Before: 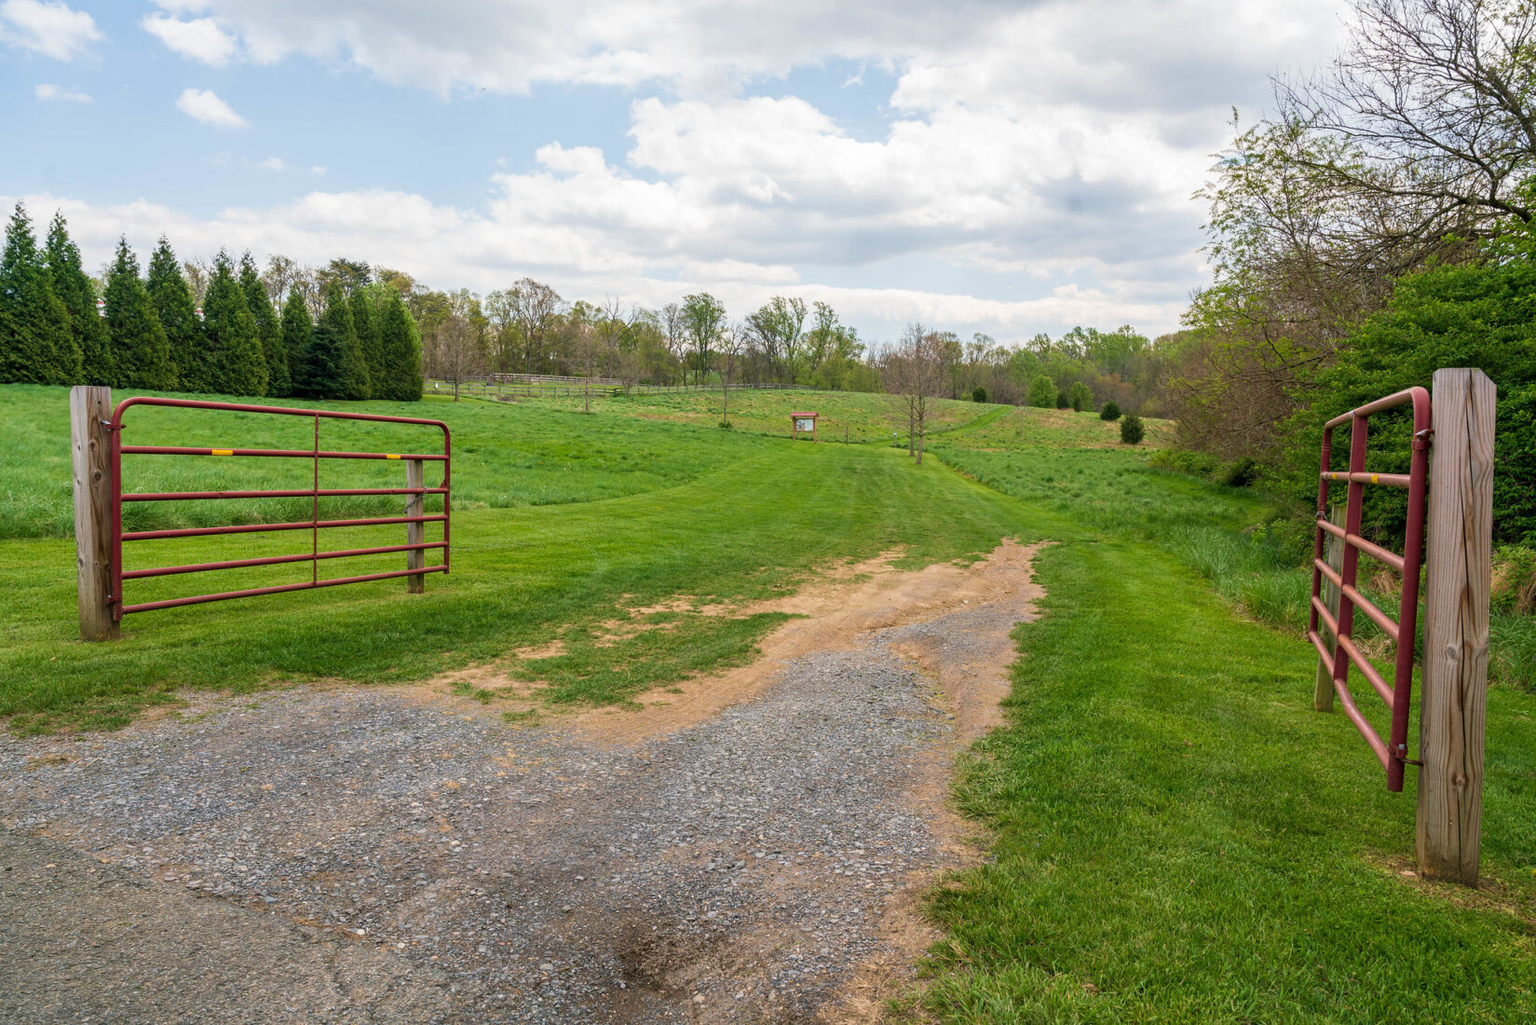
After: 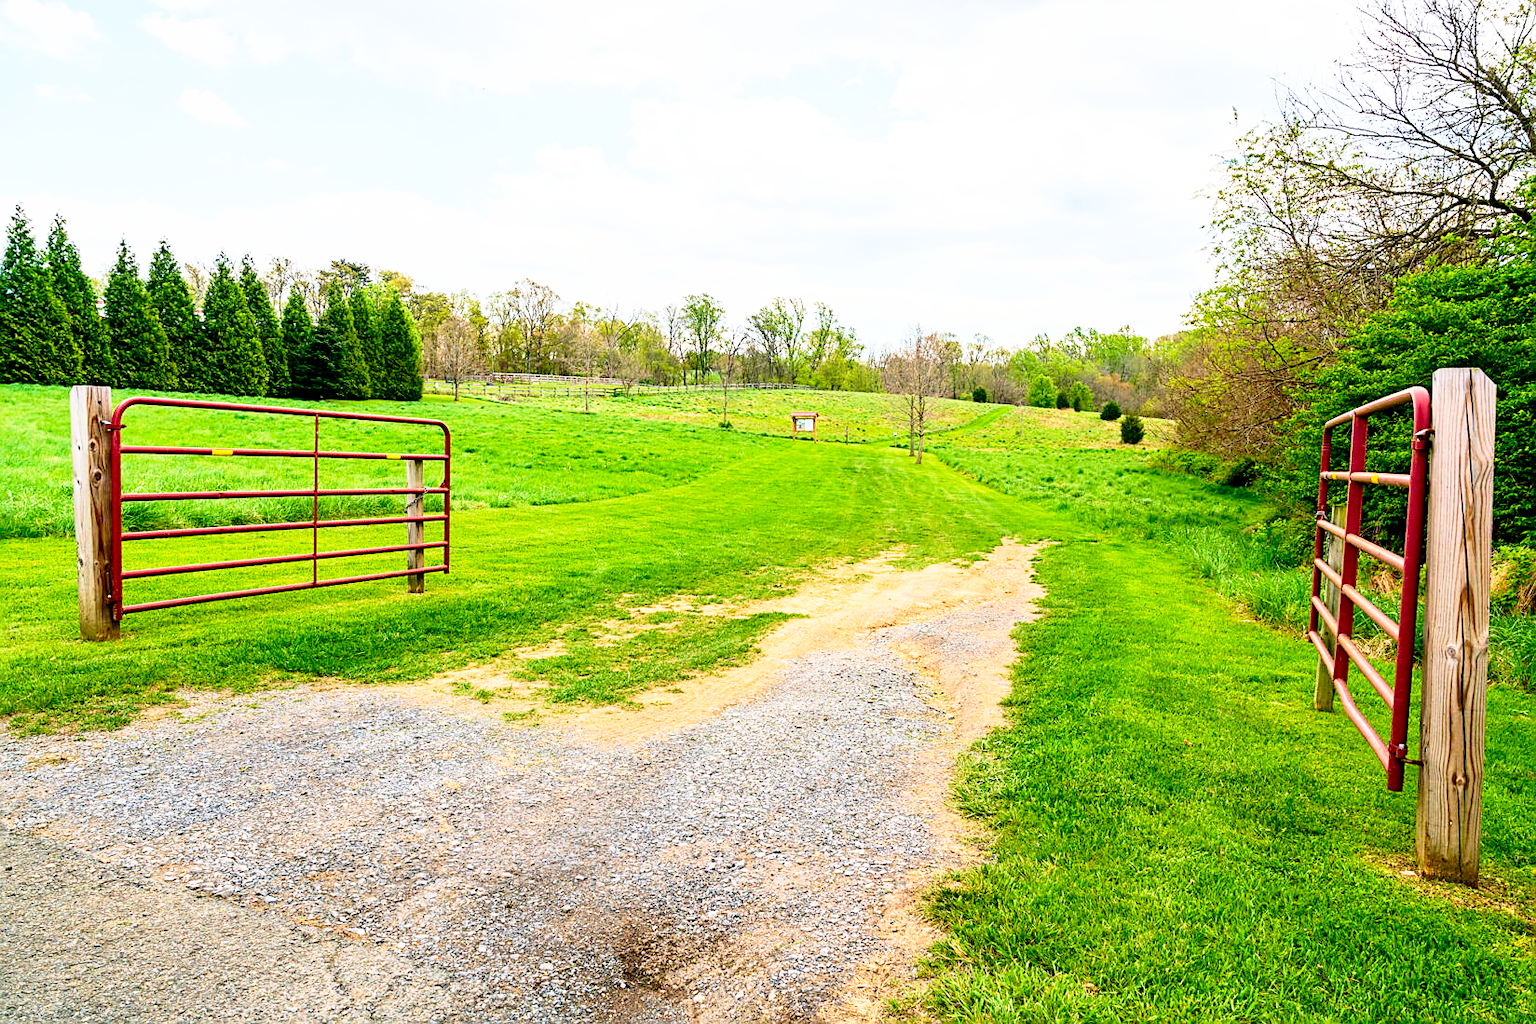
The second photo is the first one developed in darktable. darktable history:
exposure: black level correction 0.004, exposure 0.015 EV, compensate exposure bias true, compensate highlight preservation false
base curve: curves: ch0 [(0, 0) (0.012, 0.01) (0.073, 0.168) (0.31, 0.711) (0.645, 0.957) (1, 1)], preserve colors none
sharpen: on, module defaults
contrast brightness saturation: contrast 0.174, saturation 0.309
